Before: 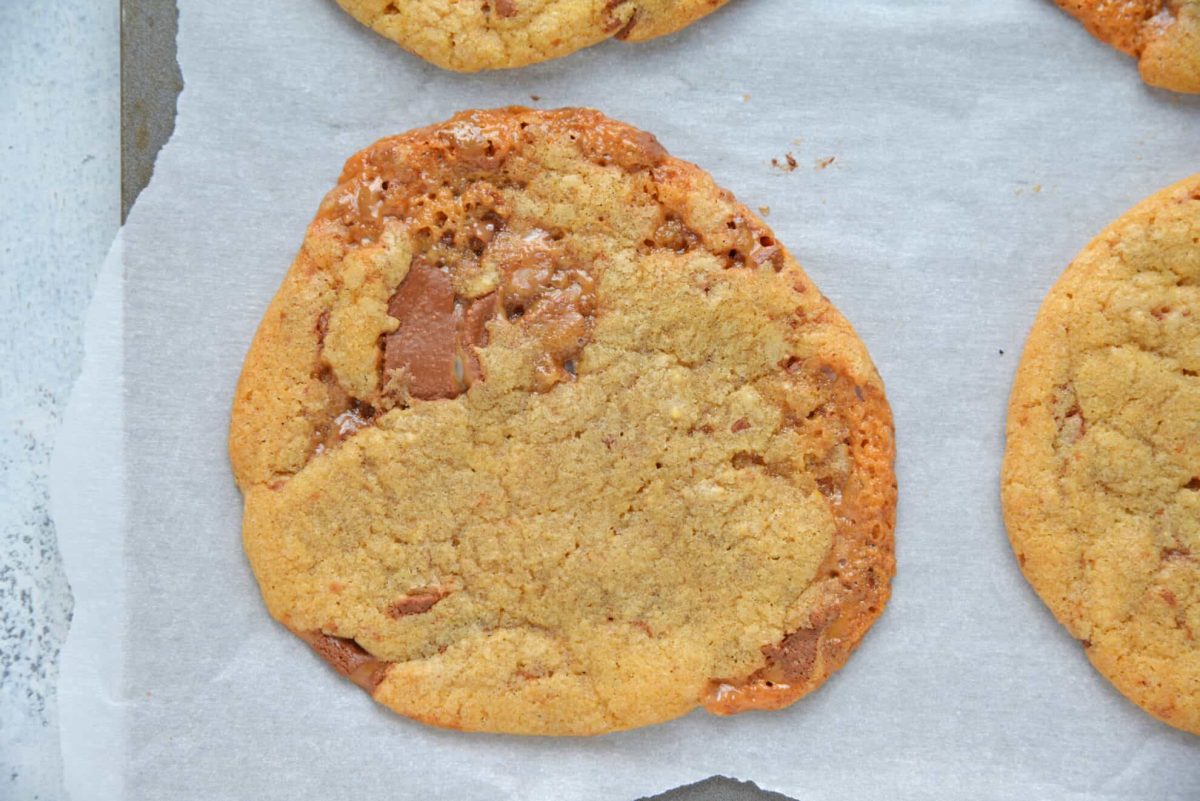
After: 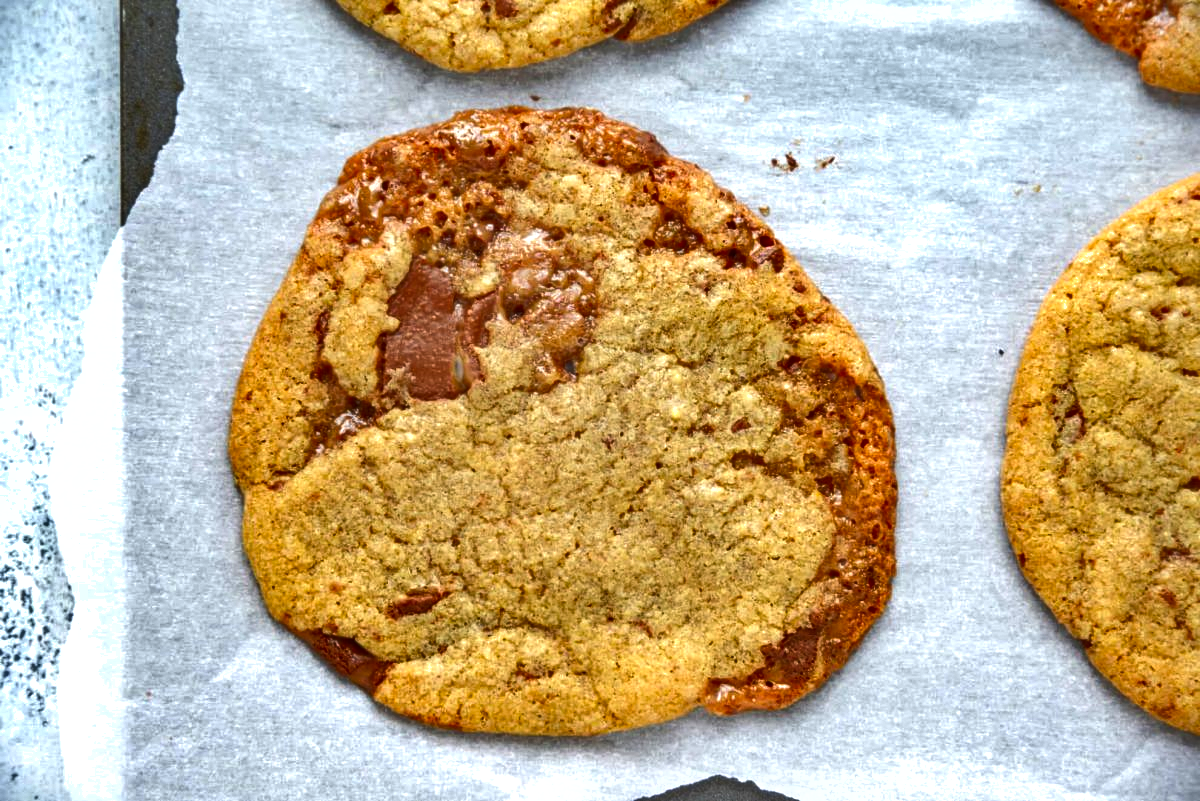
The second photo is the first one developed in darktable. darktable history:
shadows and highlights: radius 102.44, shadows 50.64, highlights -65.5, soften with gaussian
exposure: exposure 0.6 EV, compensate highlight preservation false
local contrast: on, module defaults
